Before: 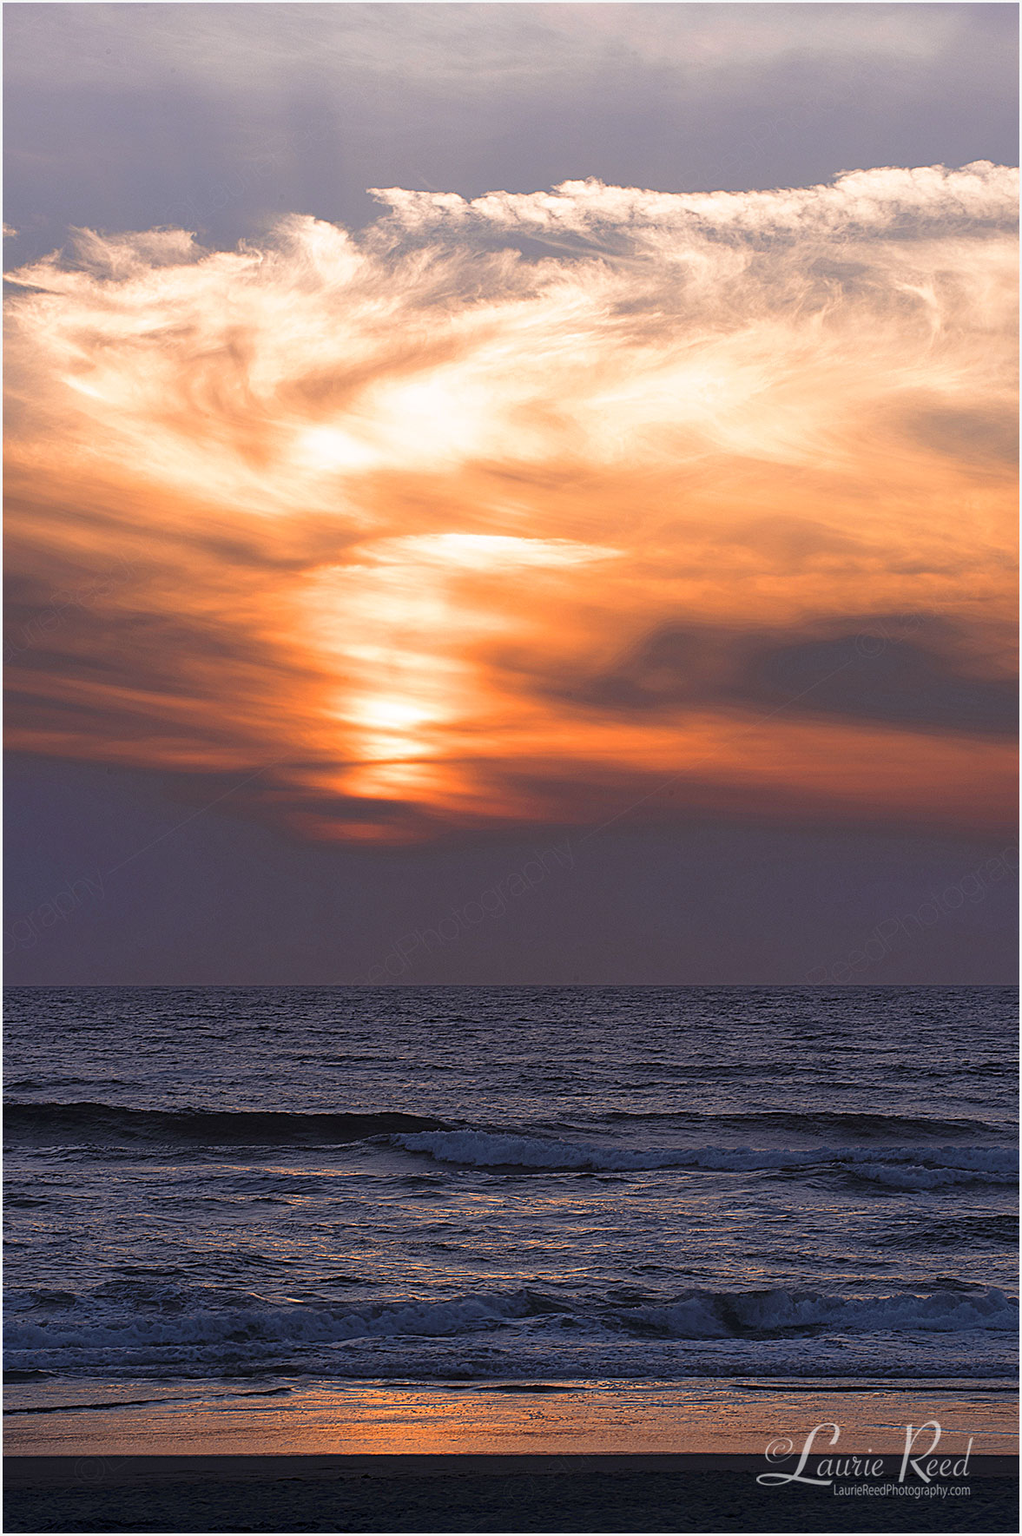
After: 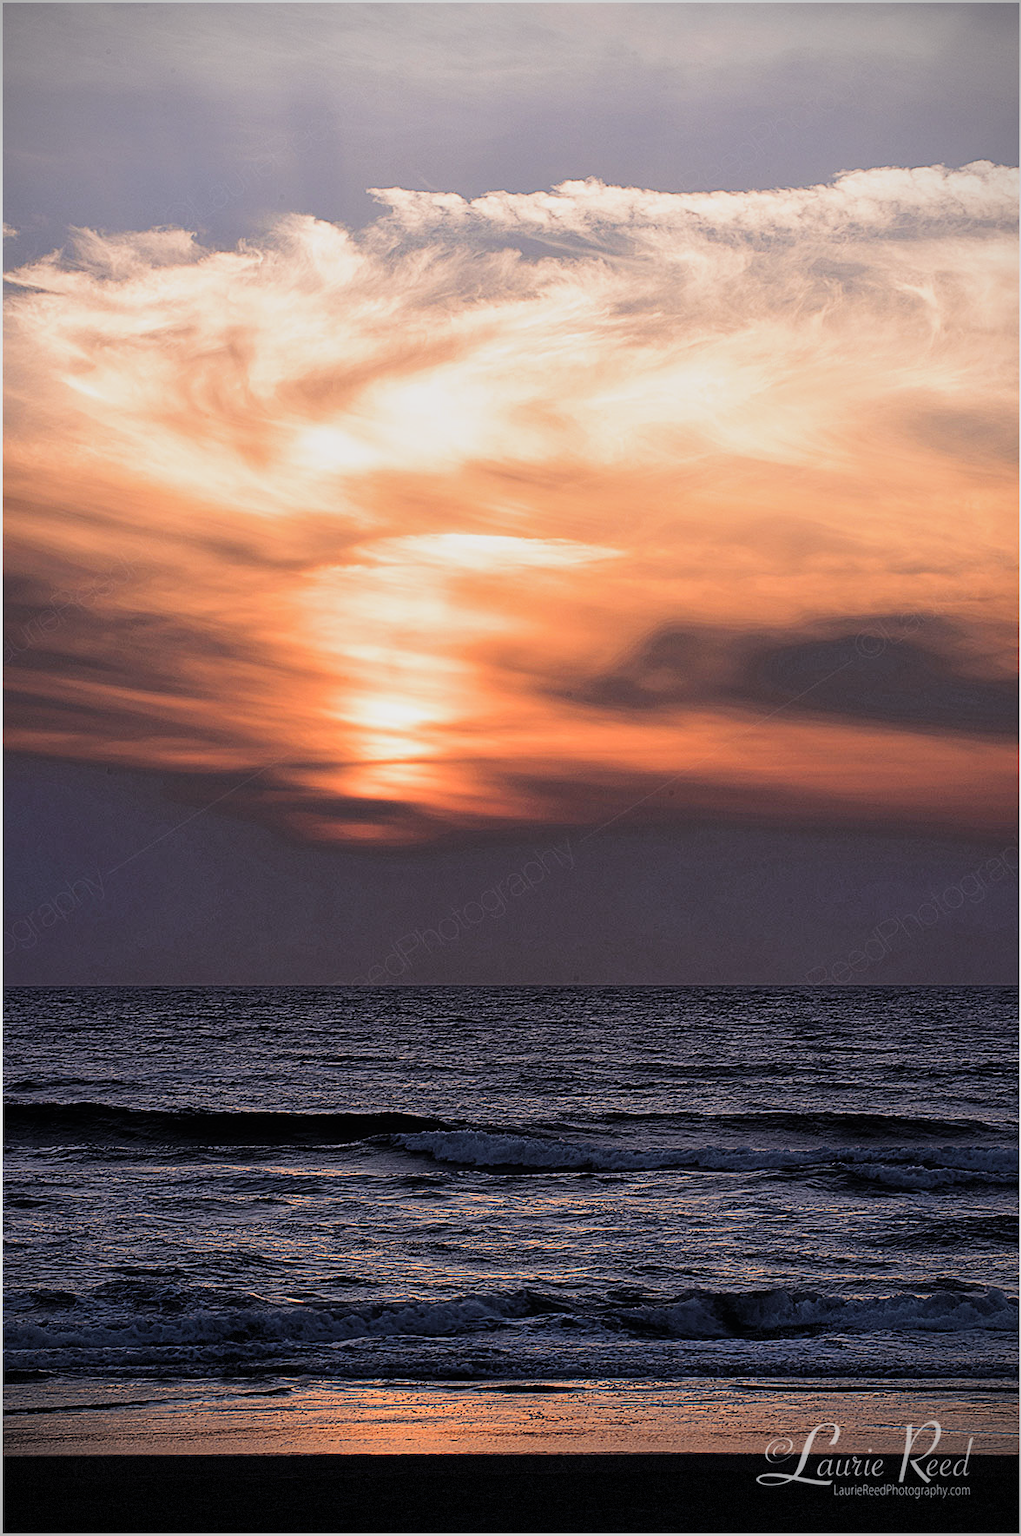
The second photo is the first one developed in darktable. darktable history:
vignetting: dithering 8-bit output, unbound false
filmic rgb: black relative exposure -7.65 EV, white relative exposure 4.56 EV, hardness 3.61, contrast 1.05
color balance rgb: on, module defaults
tone equalizer: -8 EV -0.75 EV, -7 EV -0.7 EV, -6 EV -0.6 EV, -5 EV -0.4 EV, -3 EV 0.4 EV, -2 EV 0.6 EV, -1 EV 0.7 EV, +0 EV 0.75 EV, edges refinement/feathering 500, mask exposure compensation -1.57 EV, preserve details no
shadows and highlights: radius 125.46, shadows 30.51, highlights -30.51, low approximation 0.01, soften with gaussian
